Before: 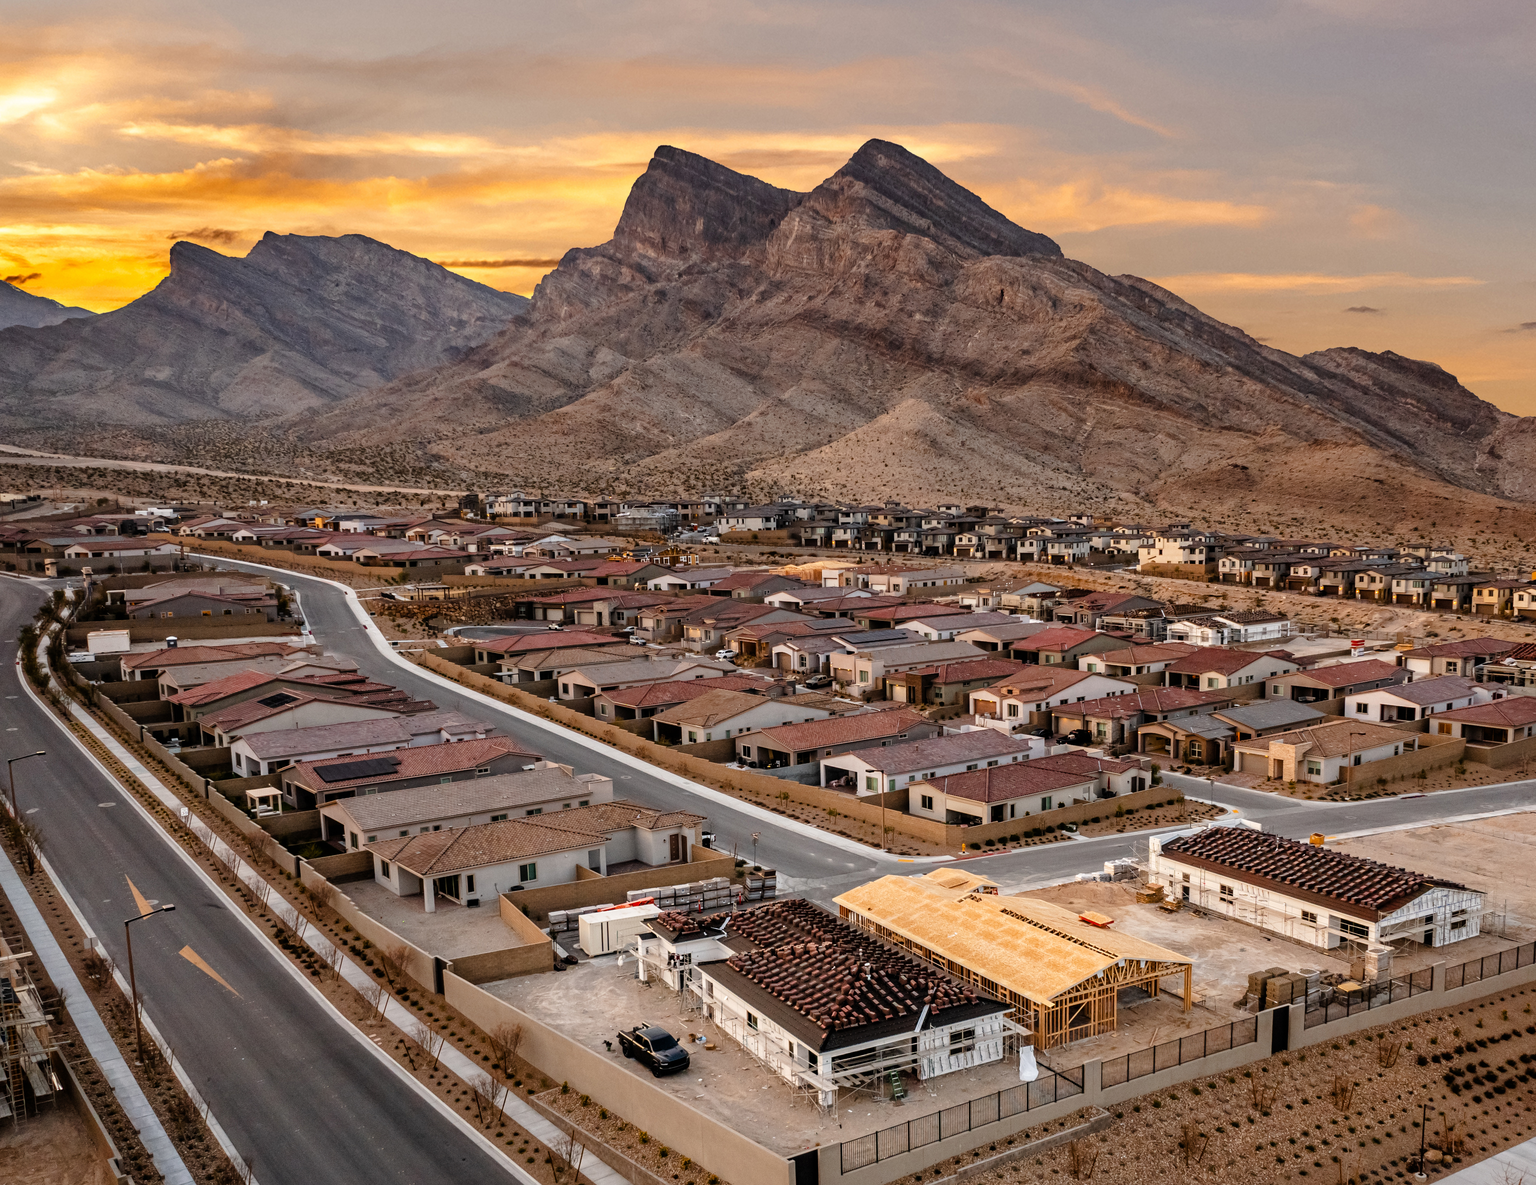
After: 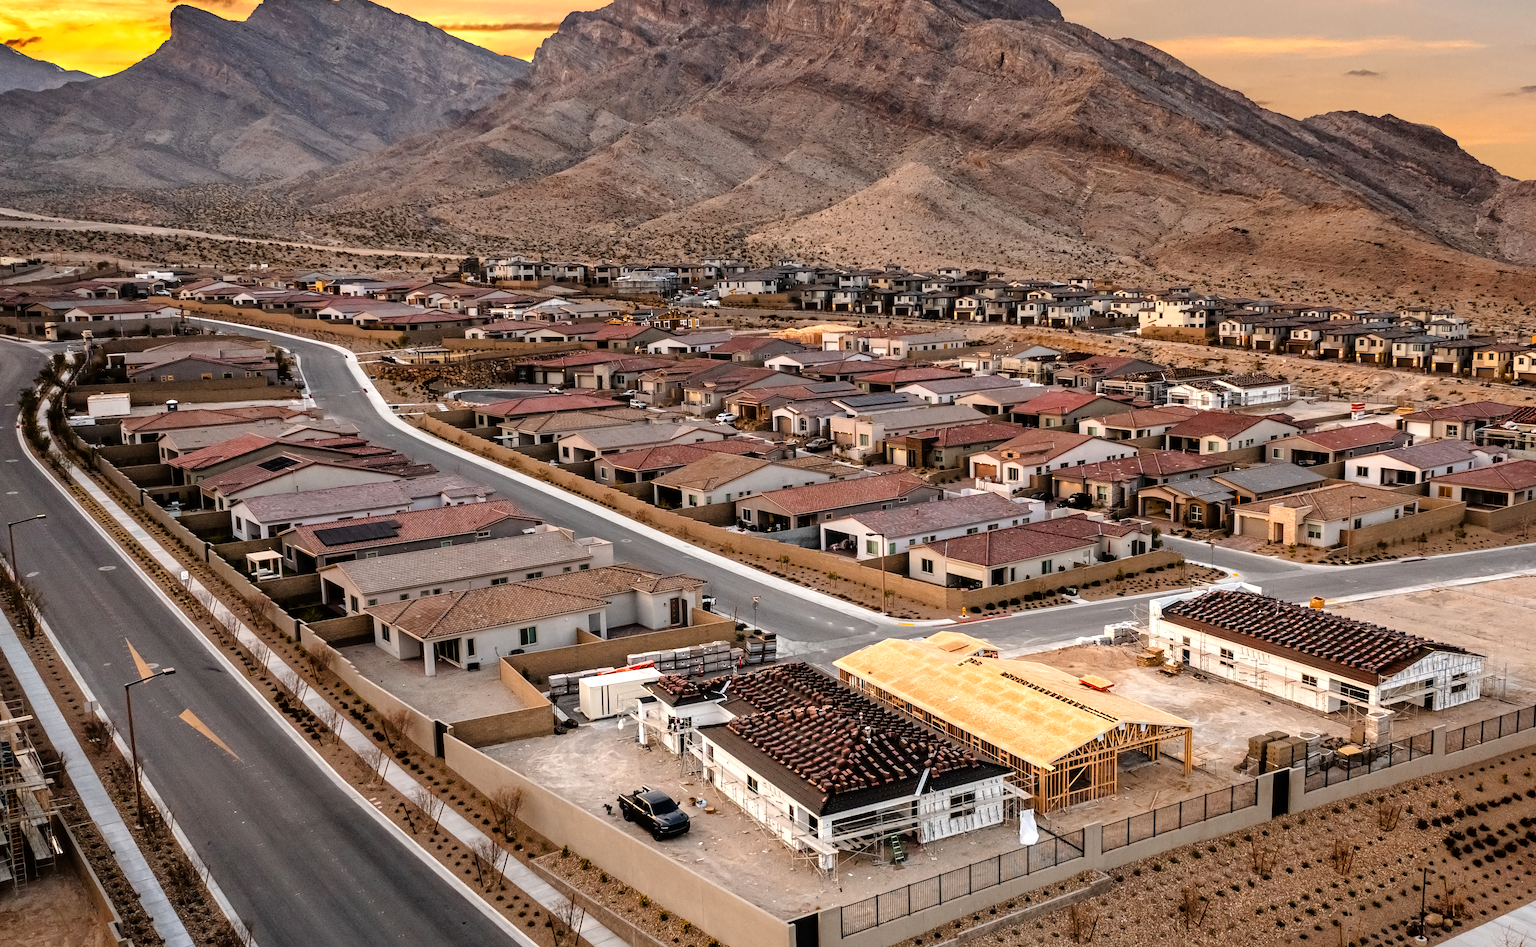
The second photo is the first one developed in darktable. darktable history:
tone equalizer: -8 EV -0.422 EV, -7 EV -0.375 EV, -6 EV -0.306 EV, -5 EV -0.213 EV, -3 EV 0.256 EV, -2 EV 0.334 EV, -1 EV 0.388 EV, +0 EV 0.388 EV
crop and rotate: top 20.01%
contrast equalizer: octaves 7, y [[0.5 ×4, 0.524, 0.59], [0.5 ×6], [0.5 ×6], [0, 0, 0, 0.01, 0.045, 0.012], [0, 0, 0, 0.044, 0.195, 0.131]]
